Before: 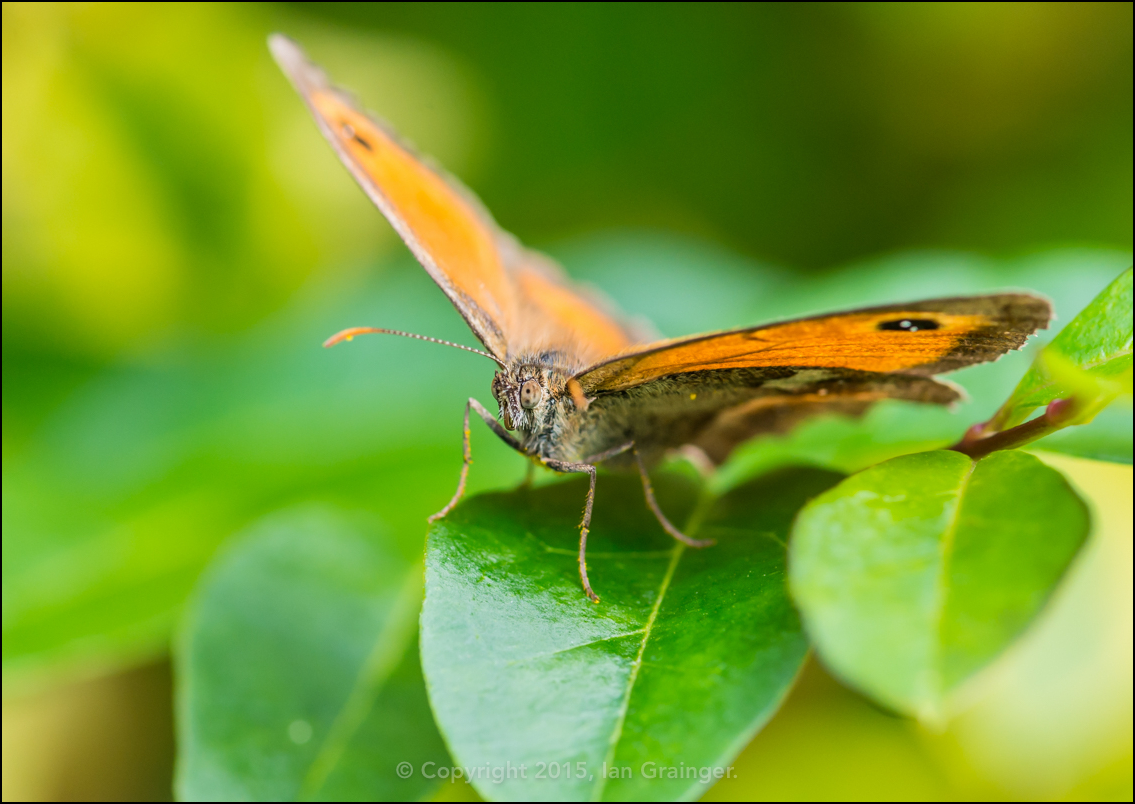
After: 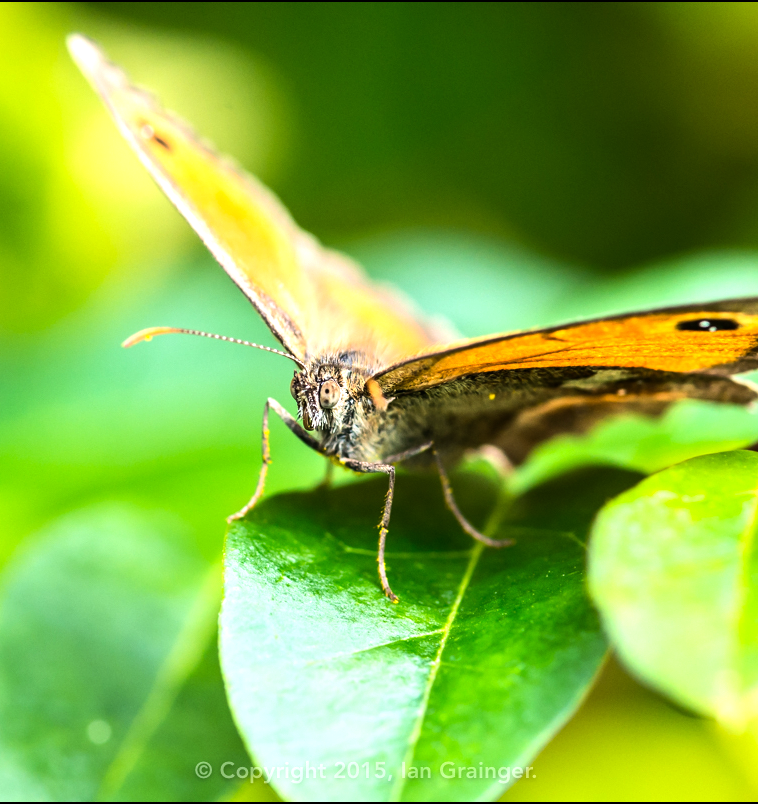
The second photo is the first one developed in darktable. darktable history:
color correction: highlights a* -0.137, highlights b* 0.137
tone equalizer: -8 EV -1.08 EV, -7 EV -1.01 EV, -6 EV -0.867 EV, -5 EV -0.578 EV, -3 EV 0.578 EV, -2 EV 0.867 EV, -1 EV 1.01 EV, +0 EV 1.08 EV, edges refinement/feathering 500, mask exposure compensation -1.57 EV, preserve details no
crop and rotate: left 17.732%, right 15.423%
